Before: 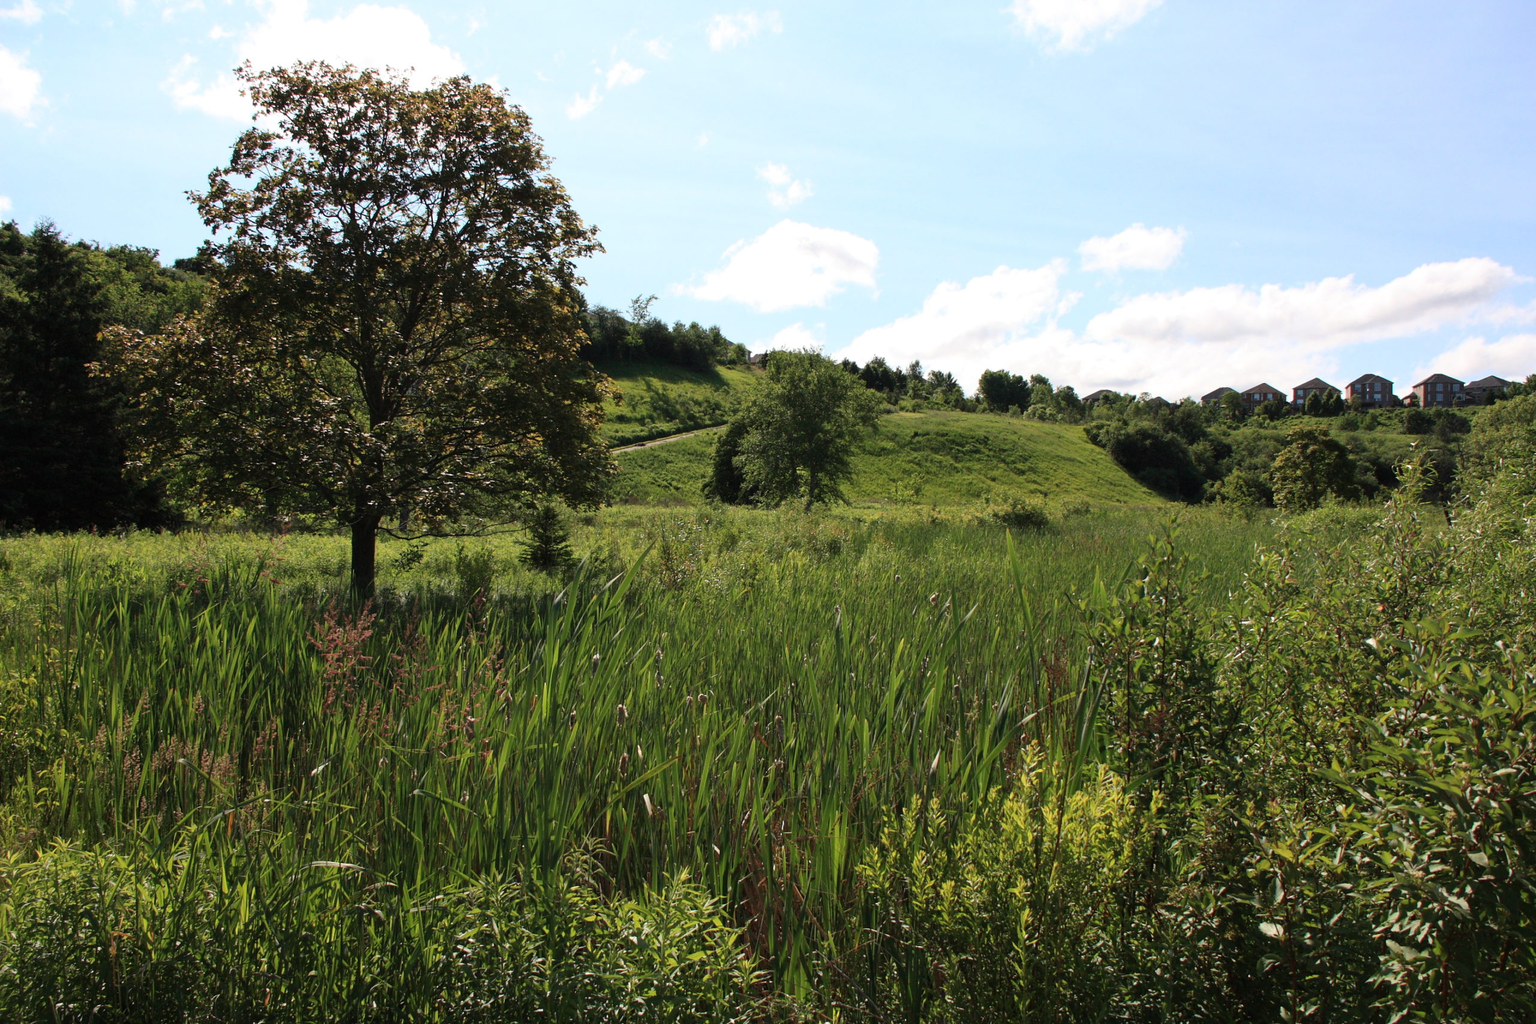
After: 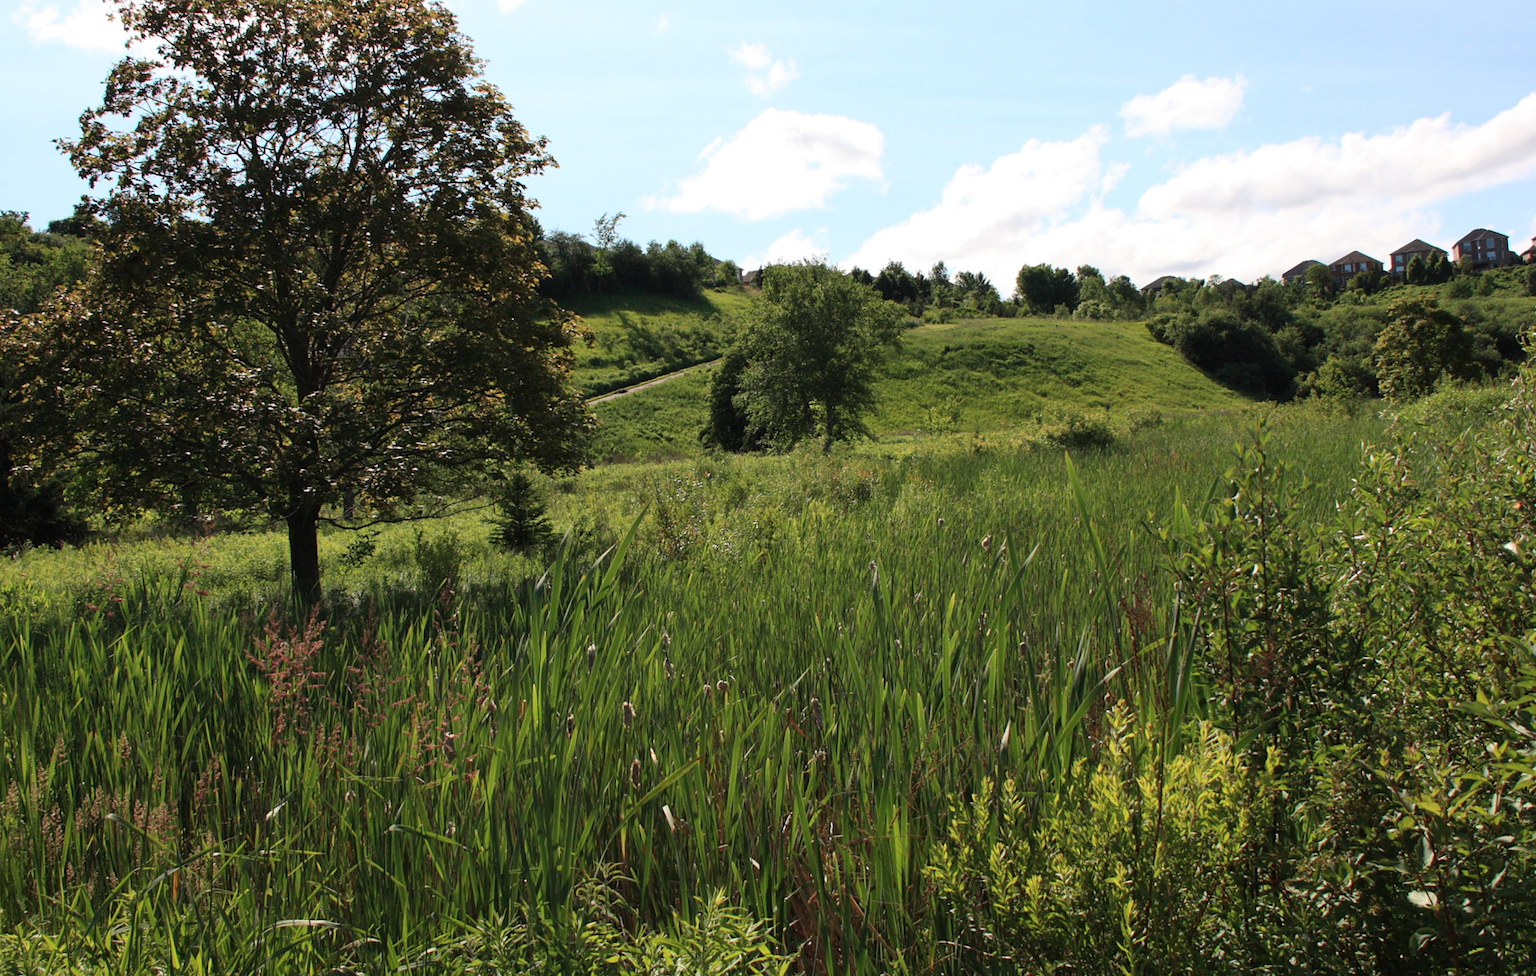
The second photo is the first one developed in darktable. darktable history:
rotate and perspective: rotation -5.2°, automatic cropping off
crop: left 9.712%, top 16.928%, right 10.845%, bottom 12.332%
